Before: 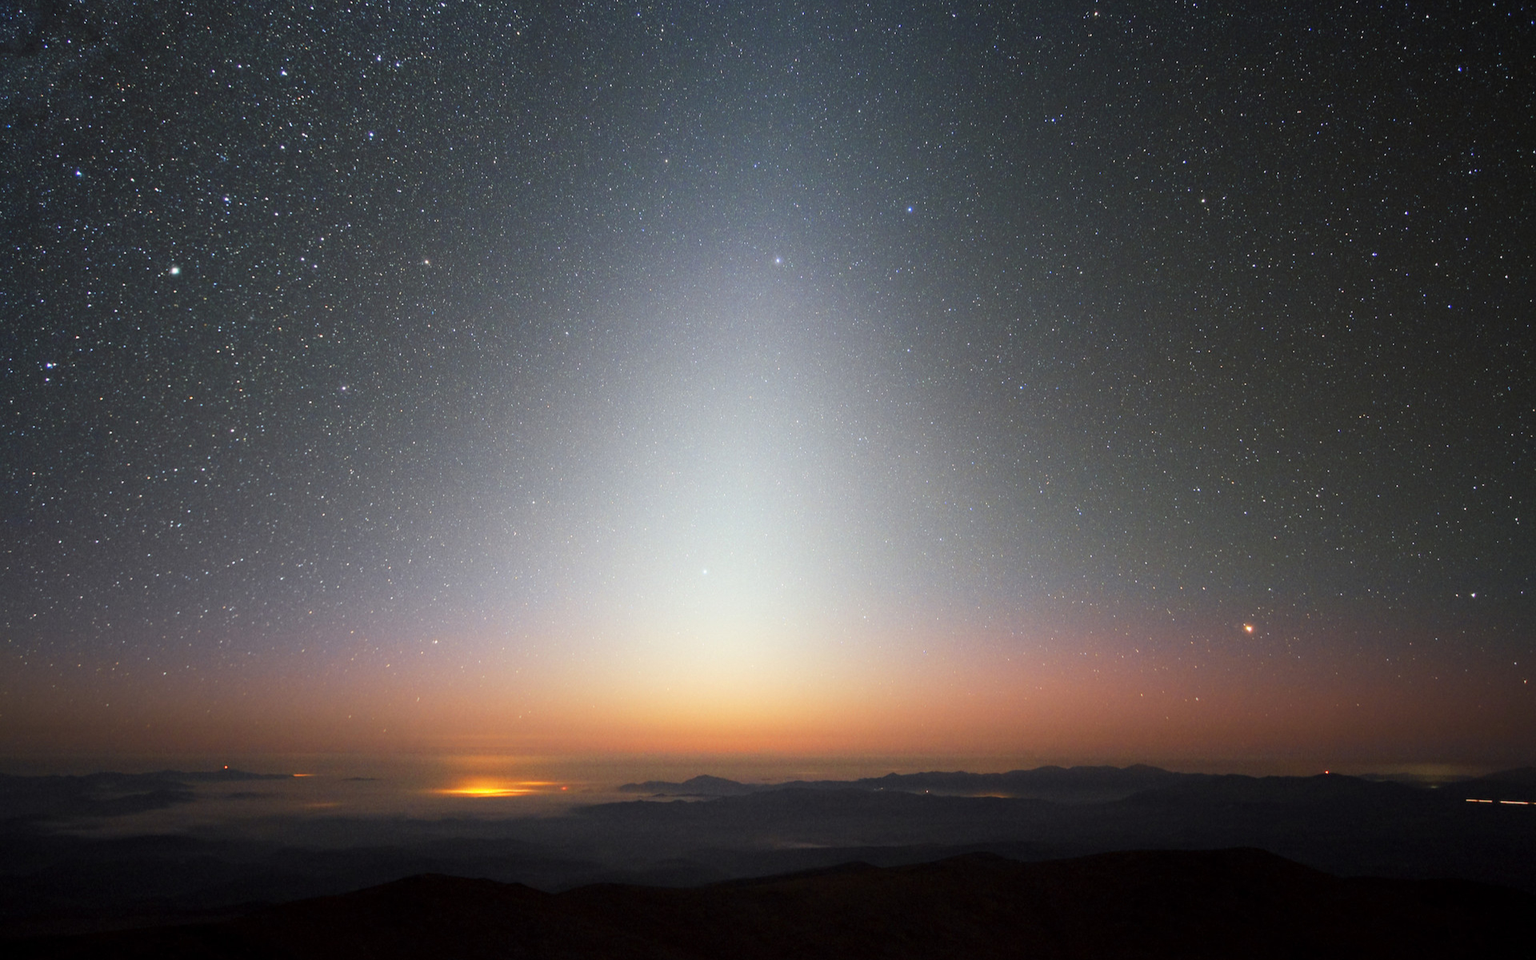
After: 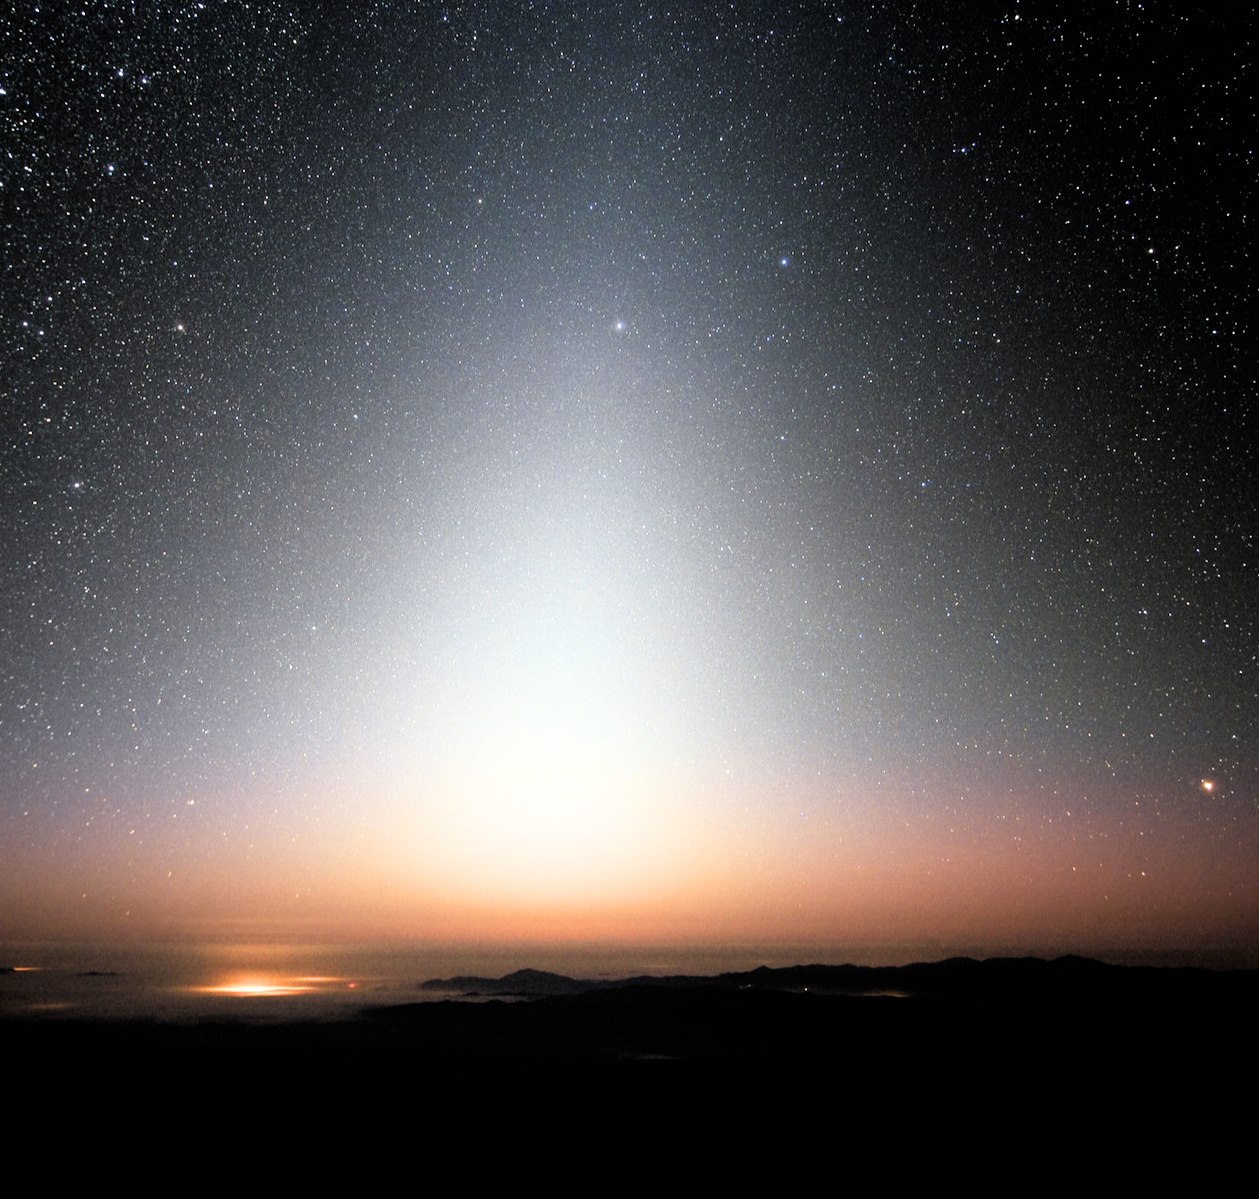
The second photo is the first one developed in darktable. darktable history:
color calibration: illuminant same as pipeline (D50), adaptation XYZ, x 0.345, y 0.358, temperature 5021.16 K
filmic rgb: black relative exposure -3.61 EV, white relative exposure 2.18 EV, hardness 3.62
crop and rotate: left 18.433%, right 15.965%
